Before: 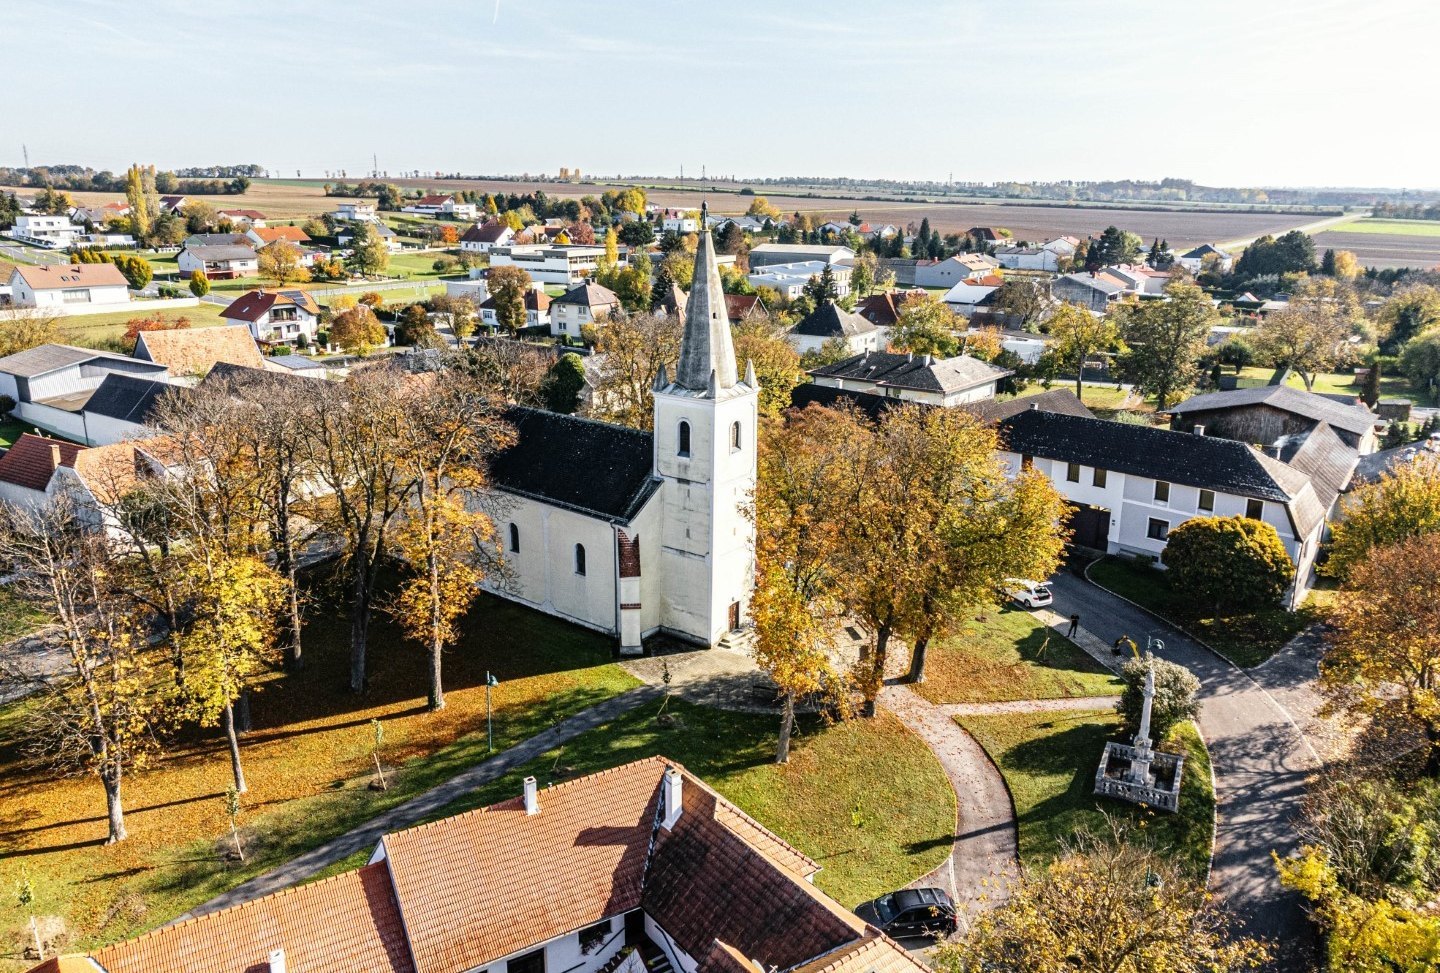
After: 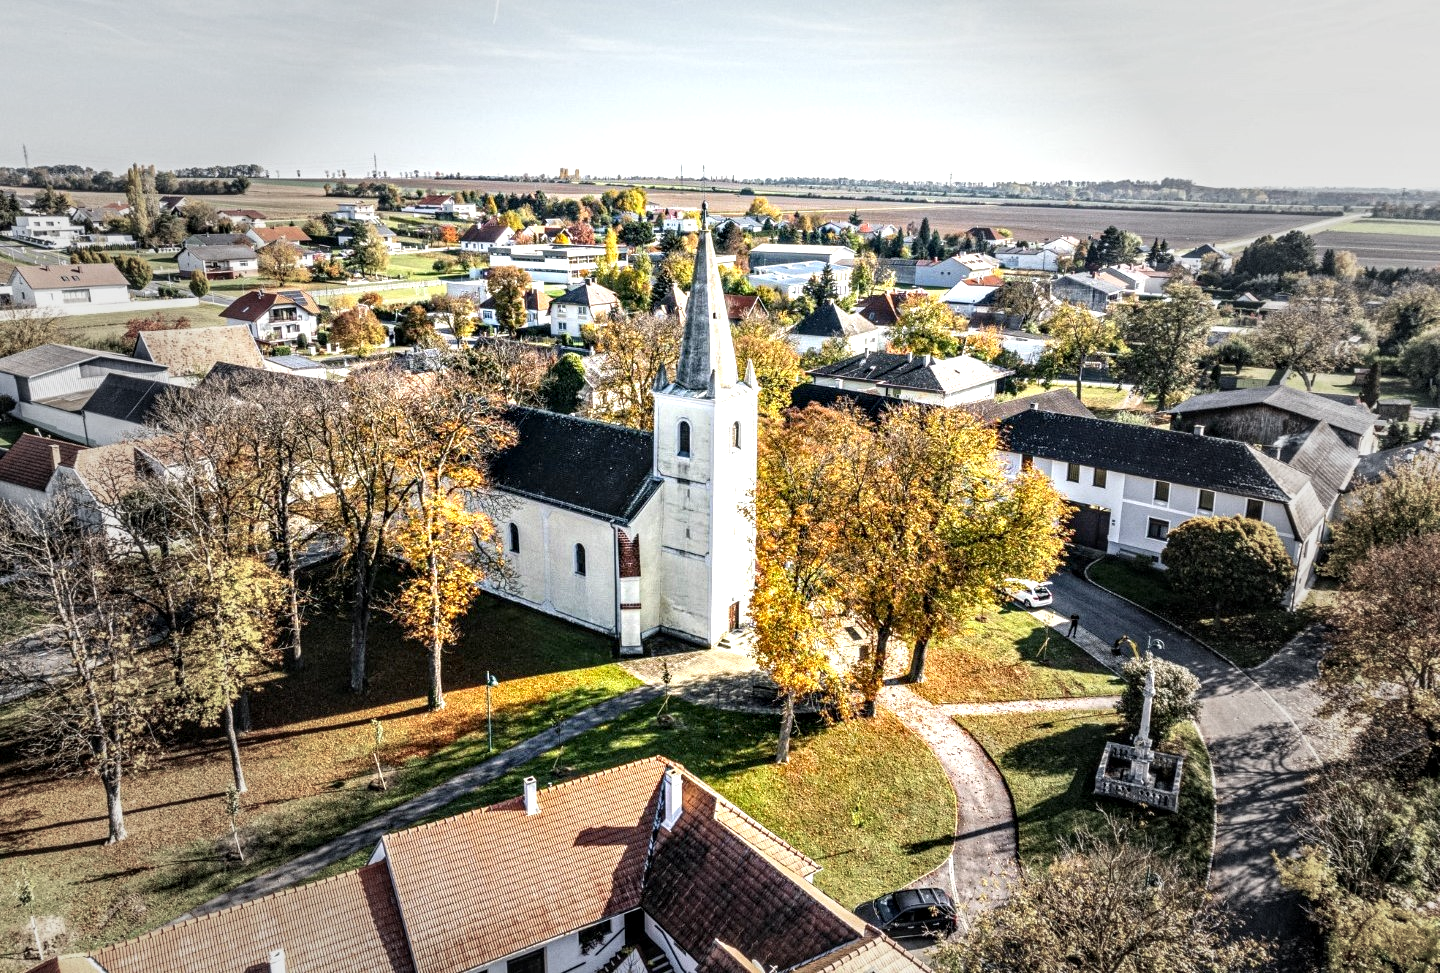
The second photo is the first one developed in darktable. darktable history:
vignetting: fall-off start 40%, fall-off radius 40%
contrast equalizer: octaves 7, y [[0.6 ×6], [0.55 ×6], [0 ×6], [0 ×6], [0 ×6]], mix 0.3
exposure: exposure 0.556 EV, compensate highlight preservation false
white balance: emerald 1
local contrast: detail 130%
